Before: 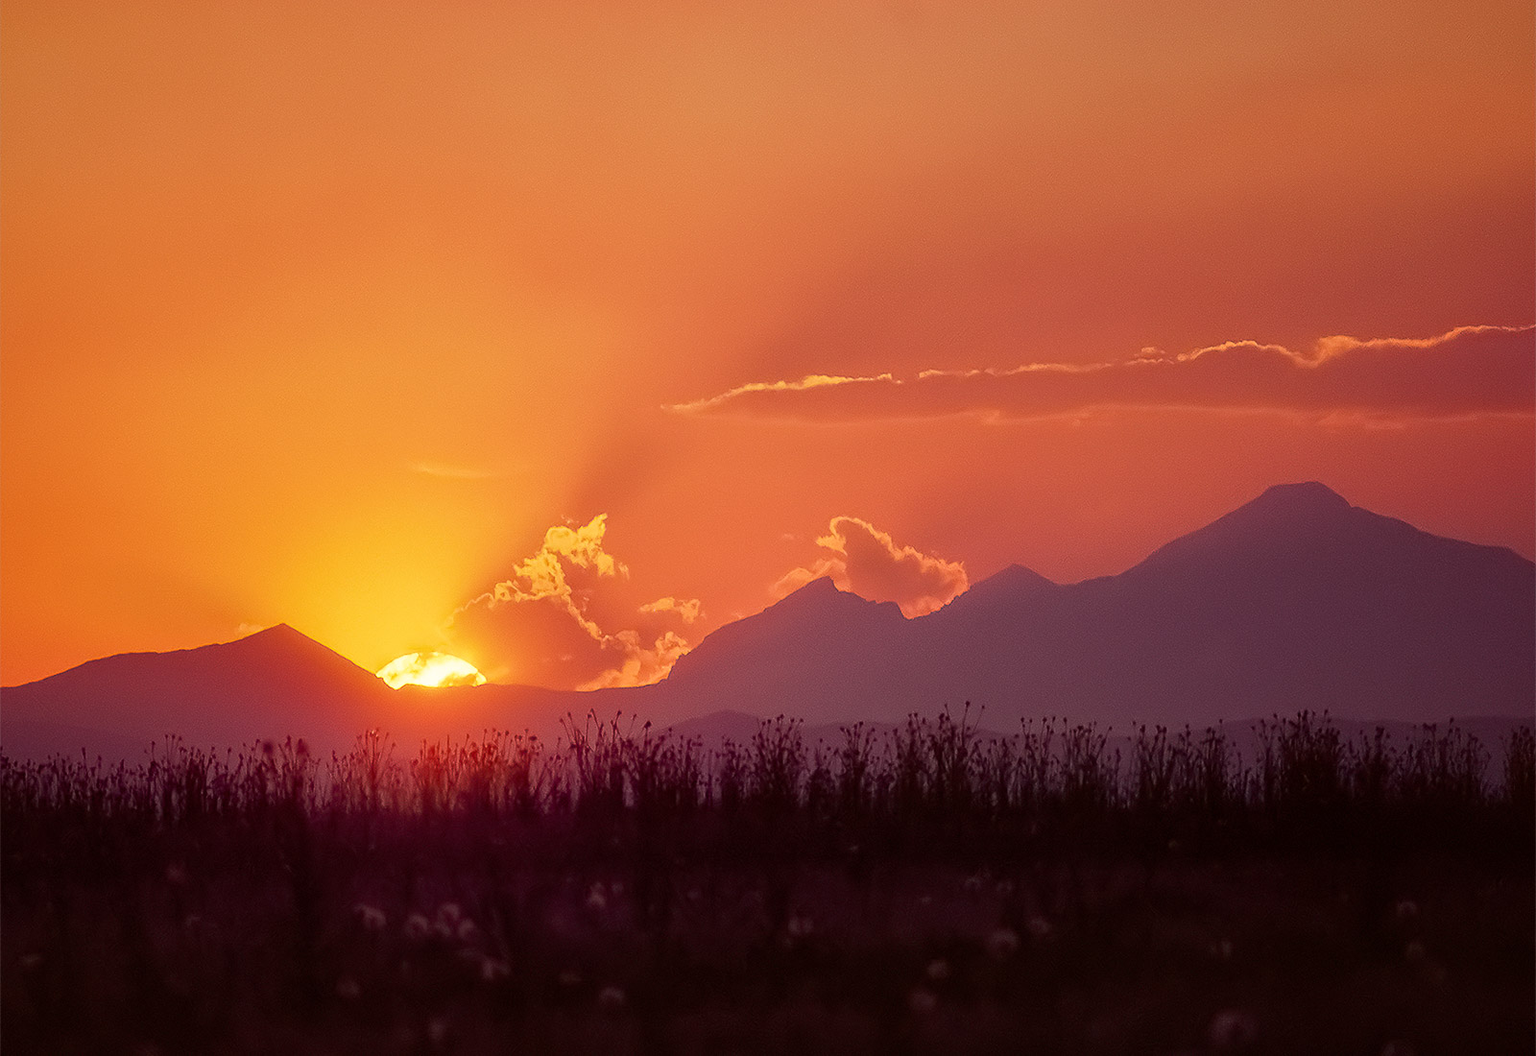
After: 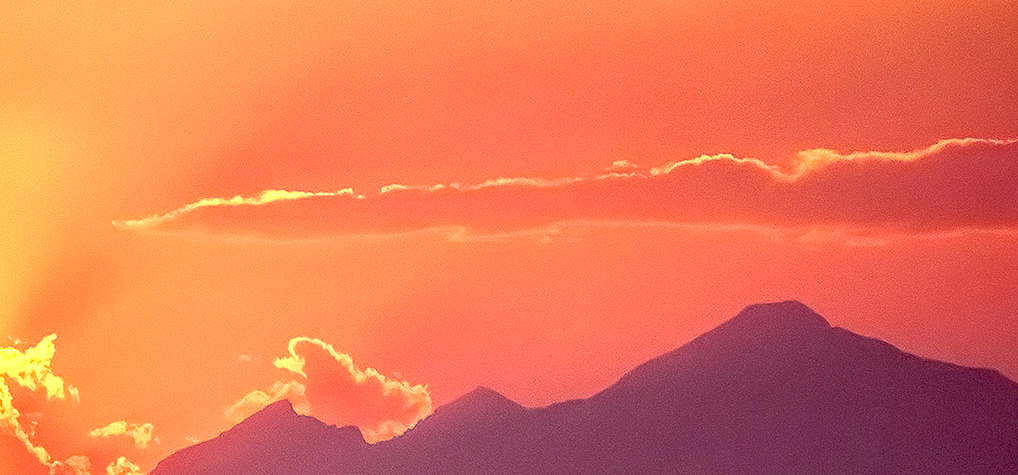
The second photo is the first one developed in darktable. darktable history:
exposure: black level correction 0.011, exposure 1.088 EV, compensate exposure bias true, compensate highlight preservation false
crop: left 36.005%, top 18.293%, right 0.31%, bottom 38.444%
local contrast: highlights 40%, shadows 60%, detail 136%, midtone range 0.514
white balance: red 0.988, blue 1.017
